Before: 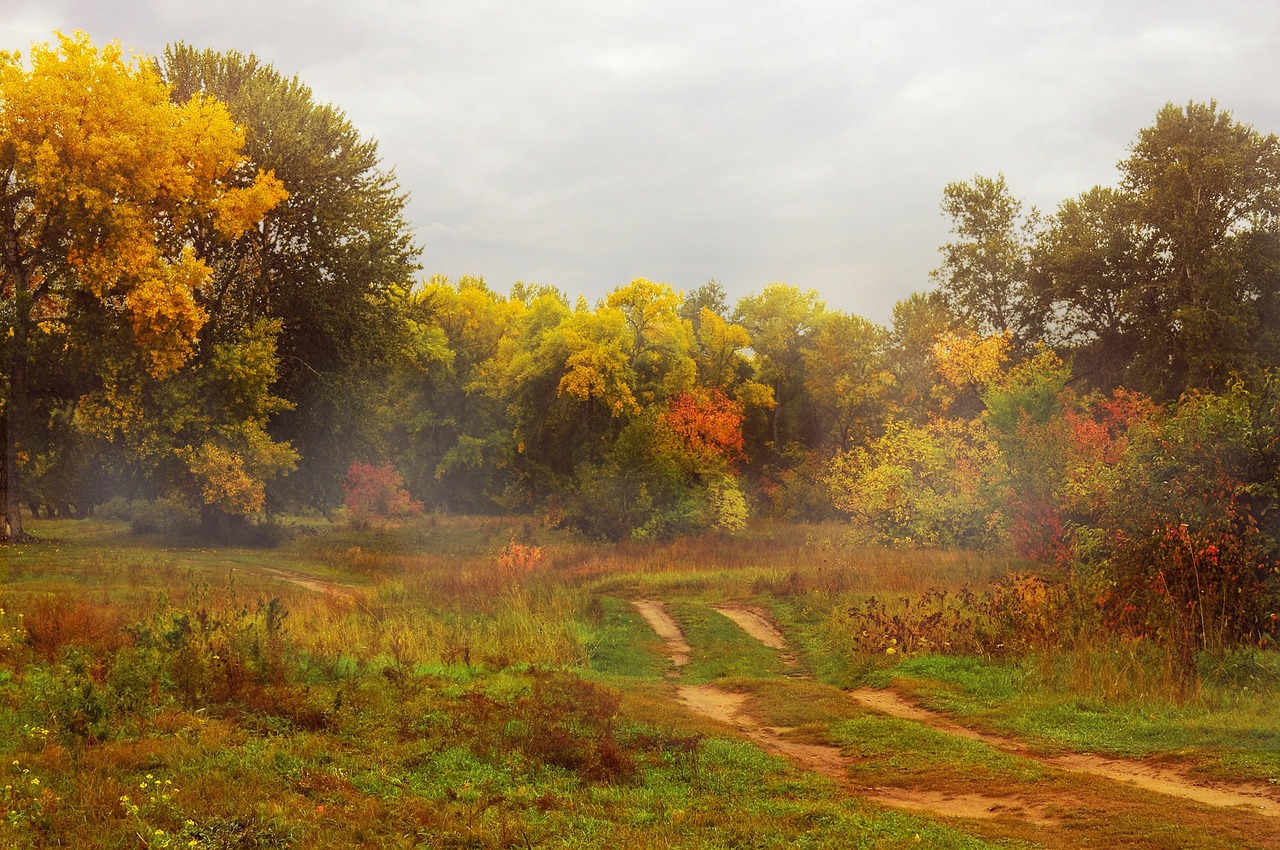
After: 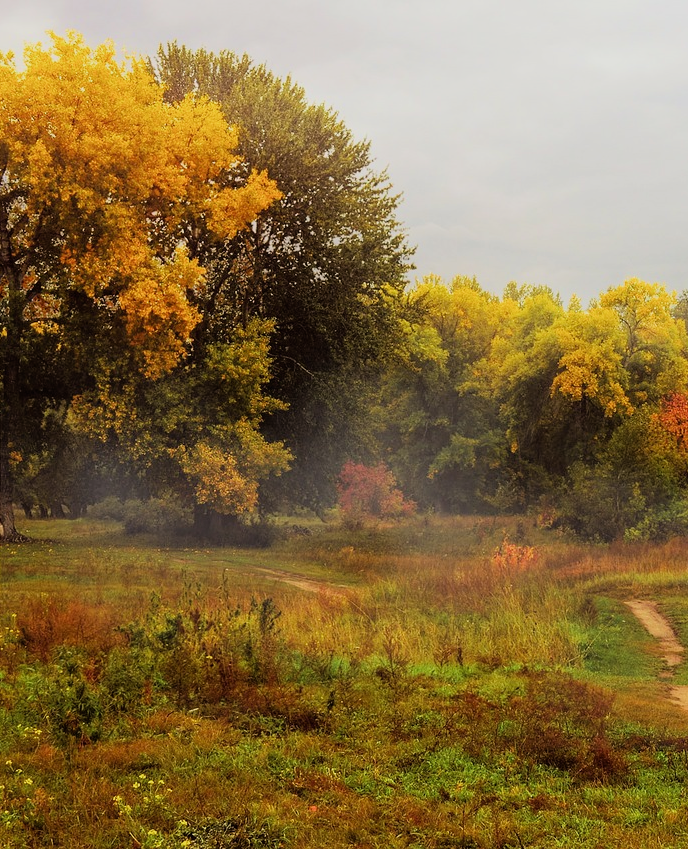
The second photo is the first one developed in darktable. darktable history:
filmic rgb: black relative exposure -11.88 EV, white relative exposure 5.43 EV, threshold 3 EV, hardness 4.49, latitude 50%, contrast 1.14, color science v5 (2021), contrast in shadows safe, contrast in highlights safe, enable highlight reconstruction true
crop: left 0.587%, right 45.588%, bottom 0.086%
